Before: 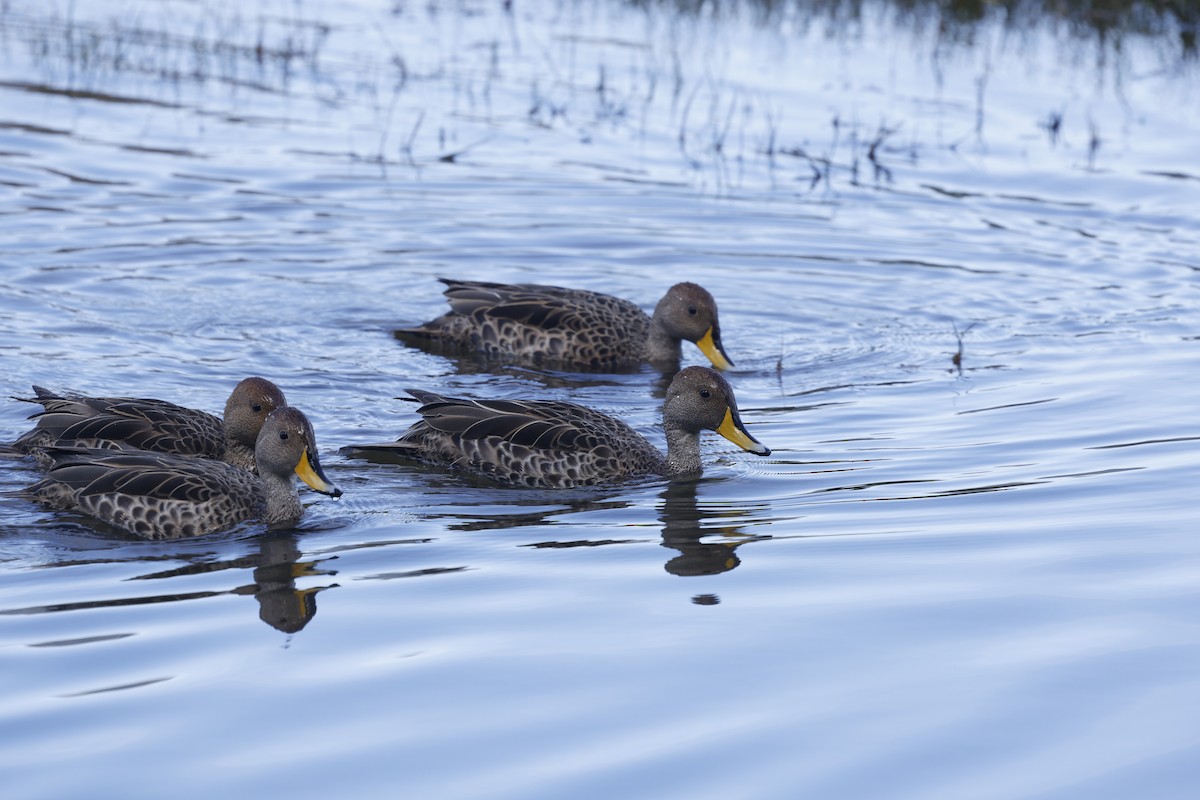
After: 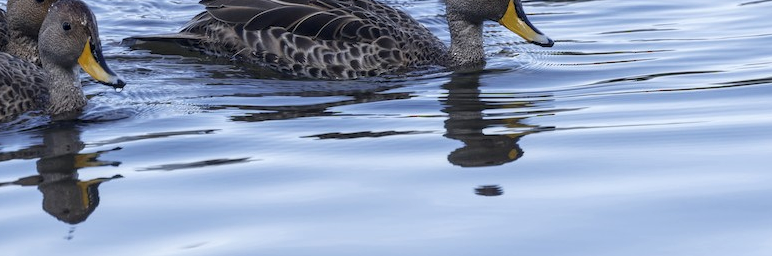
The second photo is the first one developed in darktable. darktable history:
local contrast: on, module defaults
crop: left 18.091%, top 51.13%, right 17.525%, bottom 16.85%
